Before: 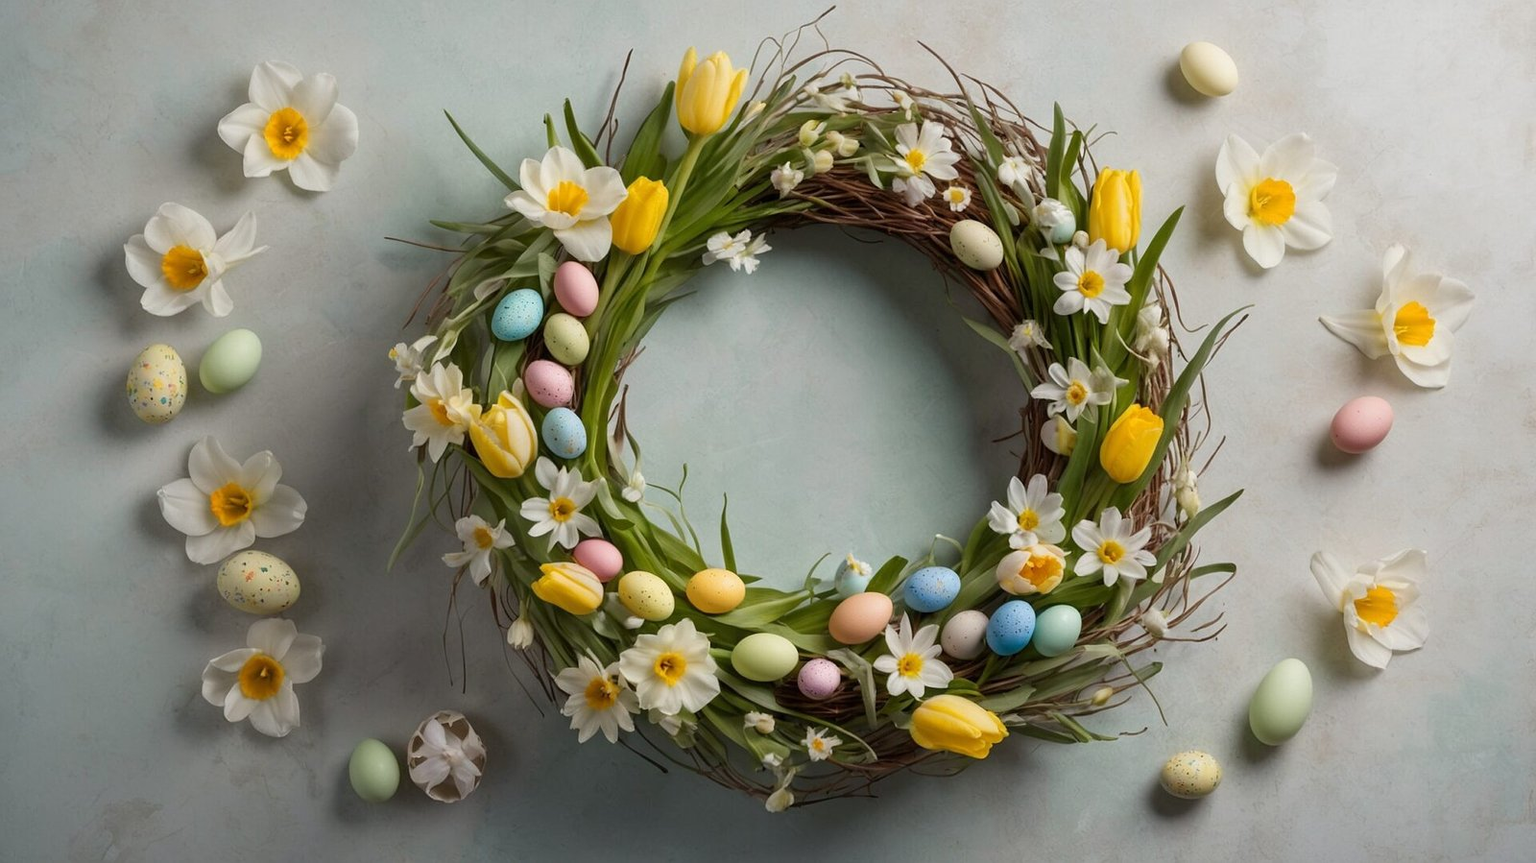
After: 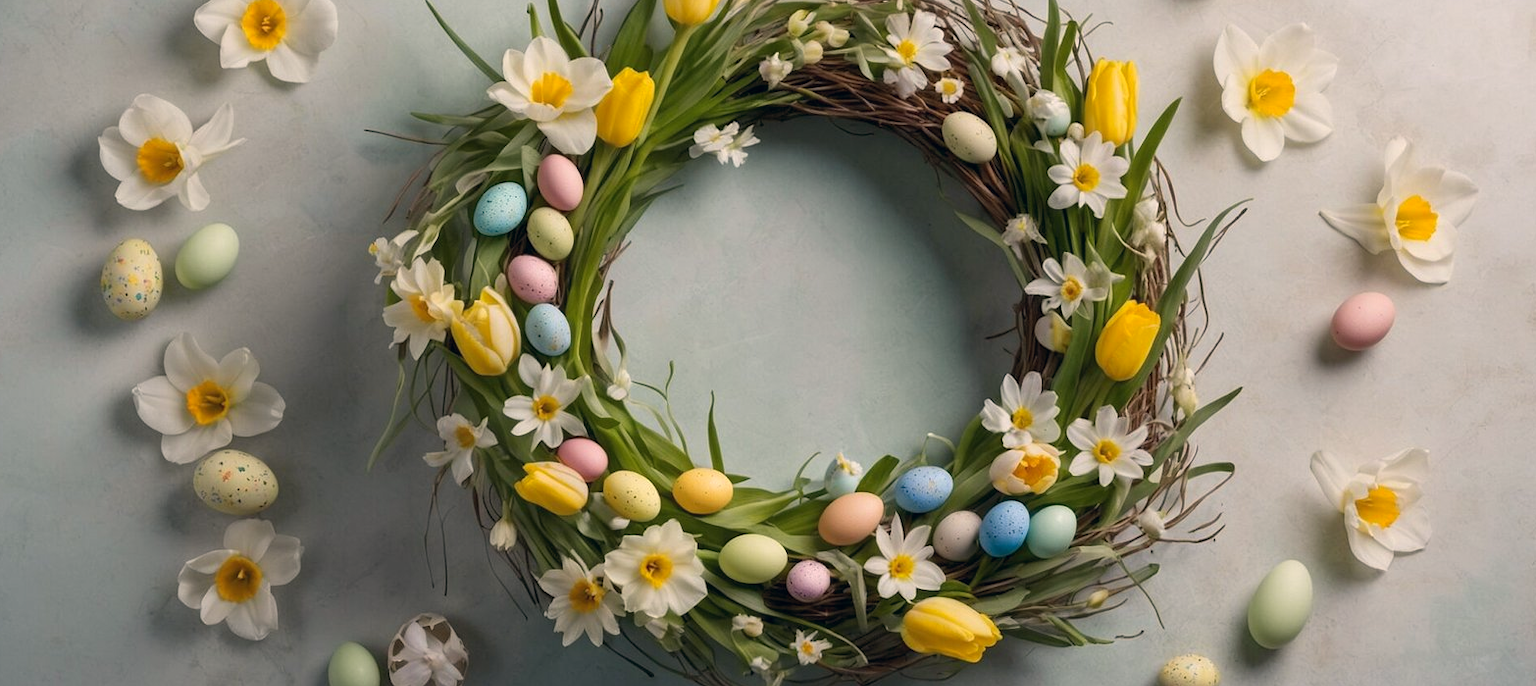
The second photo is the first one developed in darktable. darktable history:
color balance: on, module defaults
color correction: highlights a* 5.38, highlights b* 5.3, shadows a* -4.26, shadows b* -5.11
color contrast: green-magenta contrast 0.96
crop and rotate: left 1.814%, top 12.818%, right 0.25%, bottom 9.225%
